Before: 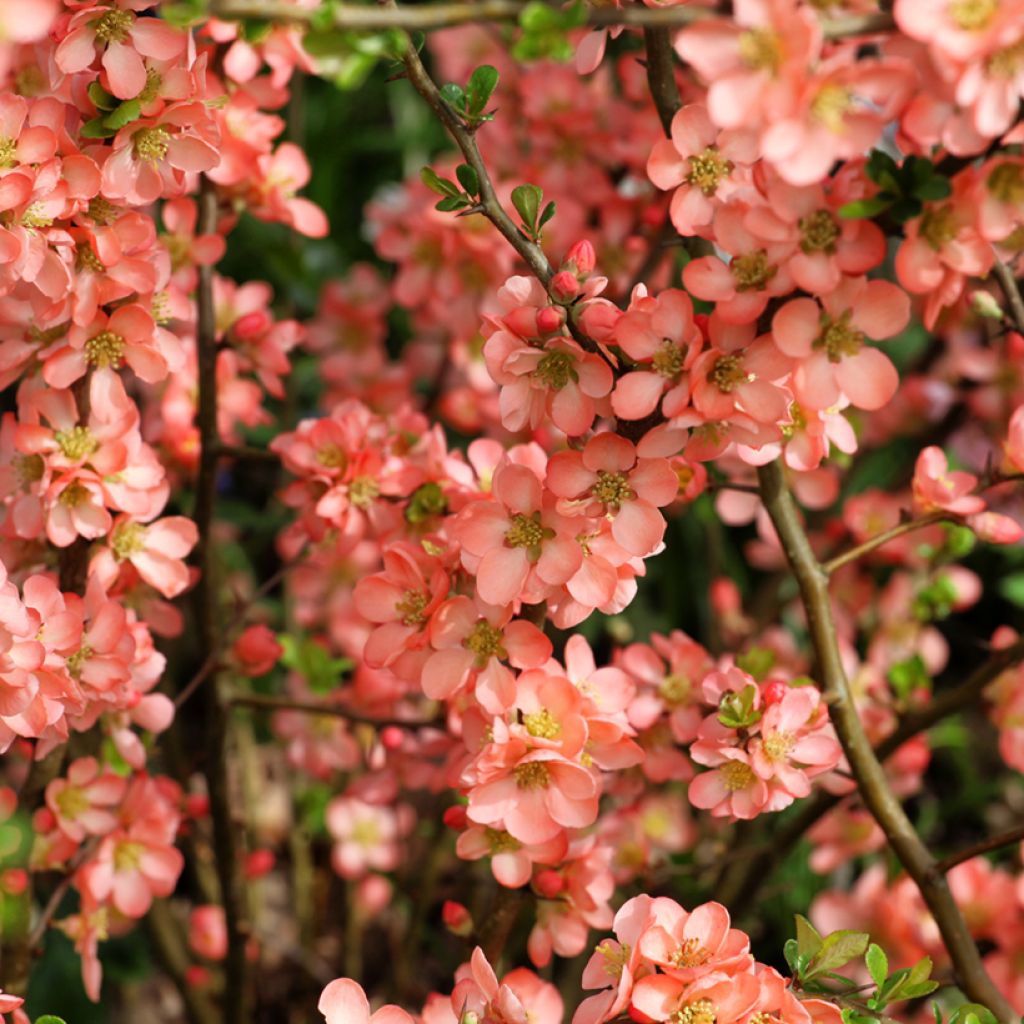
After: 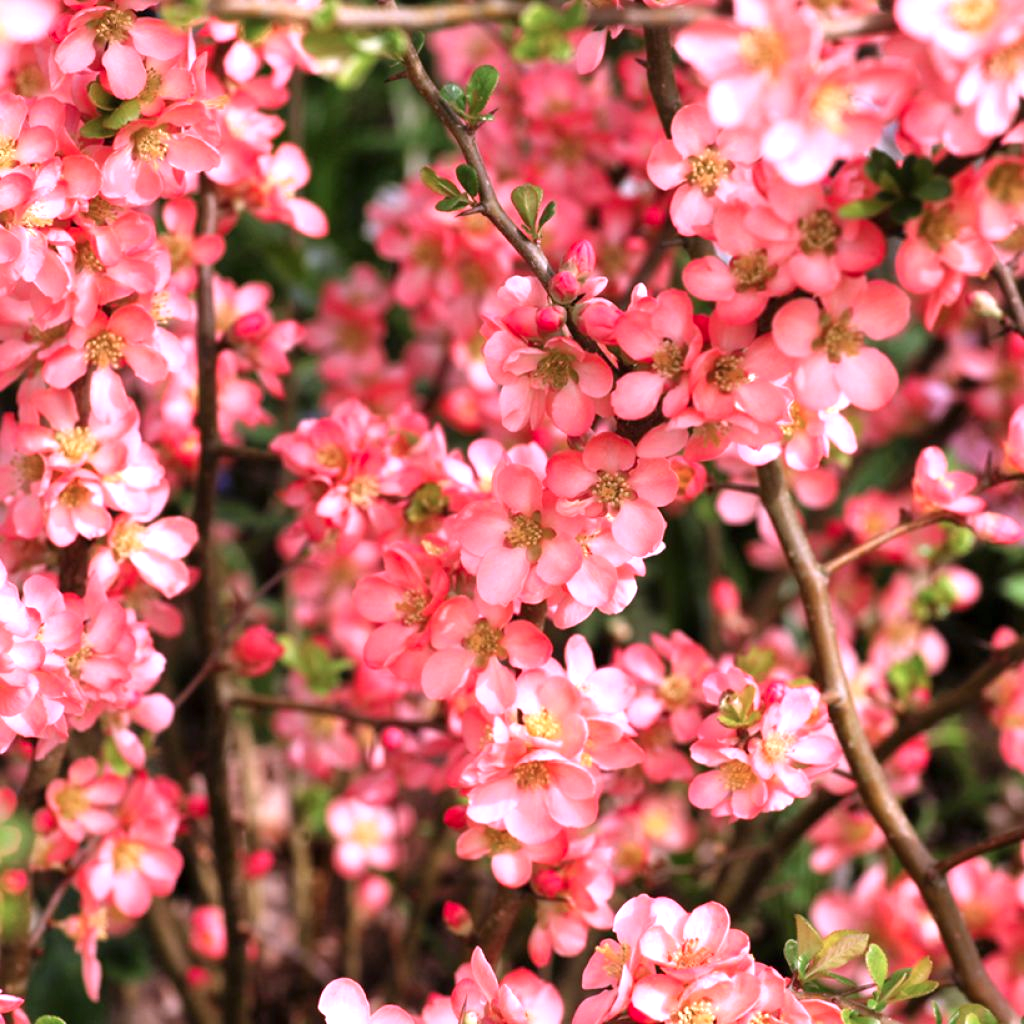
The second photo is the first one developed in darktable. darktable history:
color correction: highlights a* 15.86, highlights b* -20.13
exposure: exposure 0.746 EV, compensate highlight preservation false
